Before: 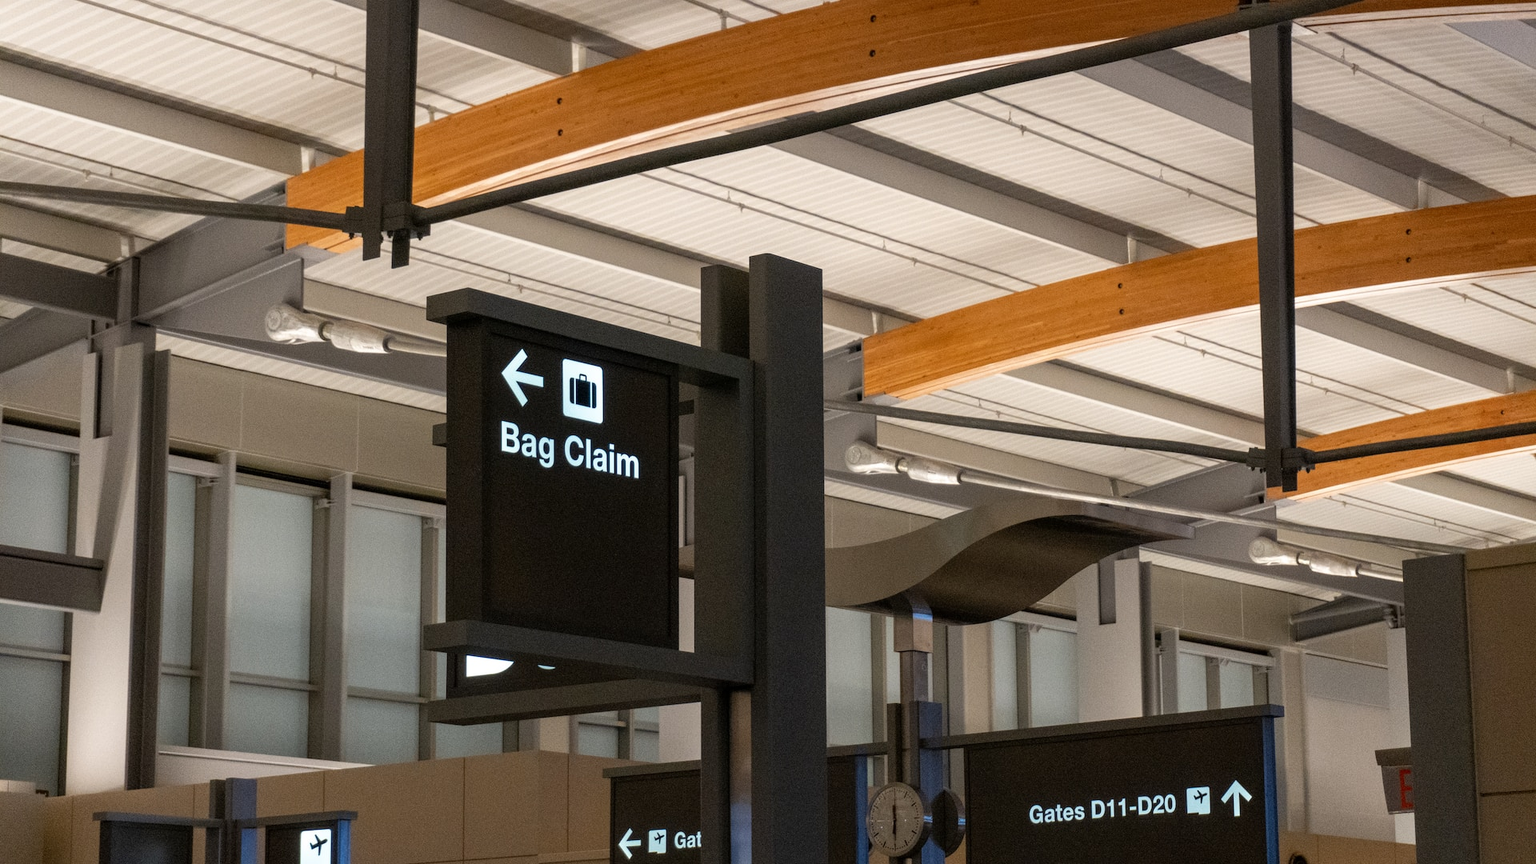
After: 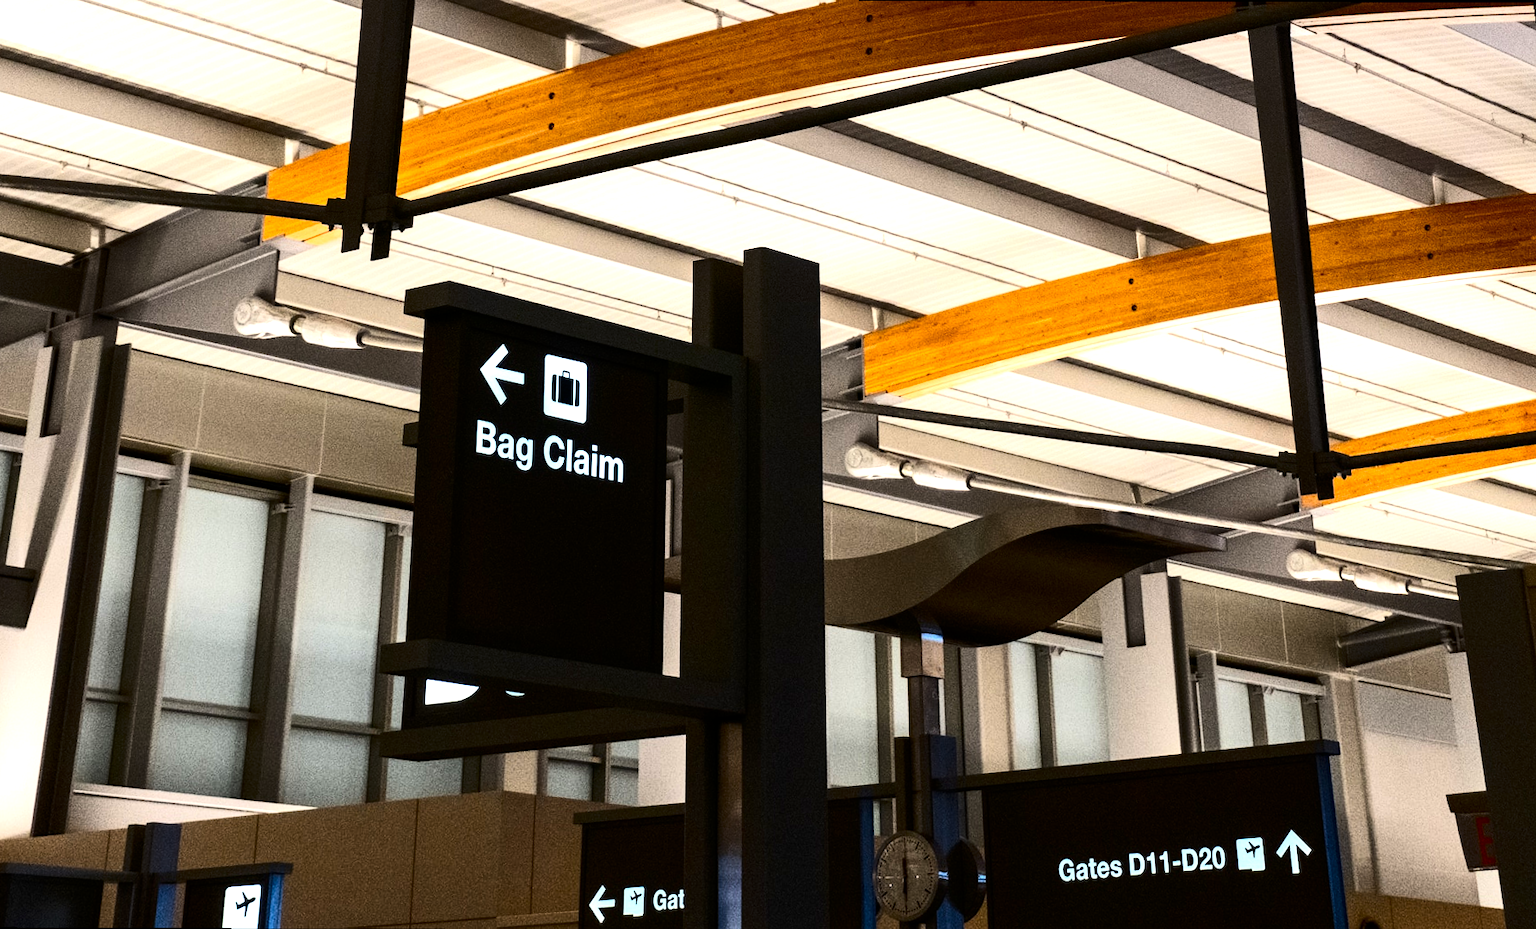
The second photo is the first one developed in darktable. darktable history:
color balance: output saturation 120%
contrast brightness saturation: contrast 0.28
tone equalizer: -8 EV -1.08 EV, -7 EV -1.01 EV, -6 EV -0.867 EV, -5 EV -0.578 EV, -3 EV 0.578 EV, -2 EV 0.867 EV, -1 EV 1.01 EV, +0 EV 1.08 EV, edges refinement/feathering 500, mask exposure compensation -1.57 EV, preserve details no
rotate and perspective: rotation 0.215°, lens shift (vertical) -0.139, crop left 0.069, crop right 0.939, crop top 0.002, crop bottom 0.996
